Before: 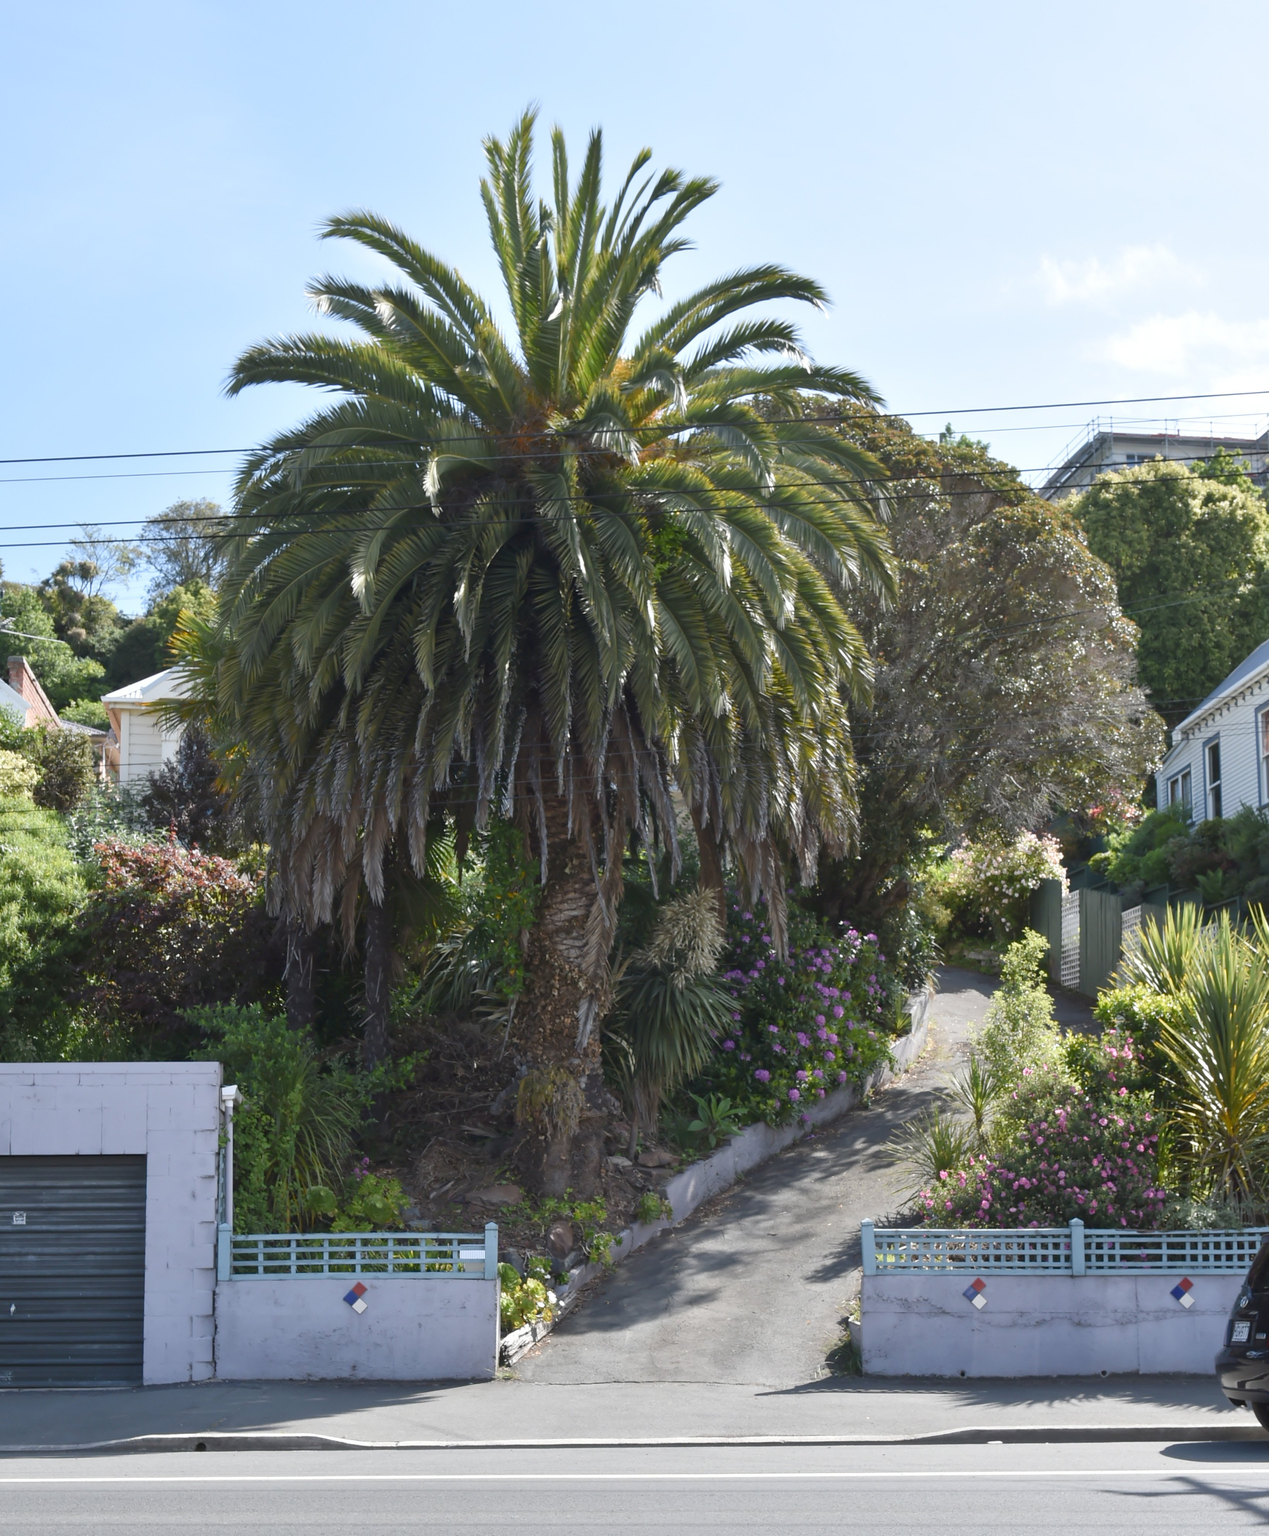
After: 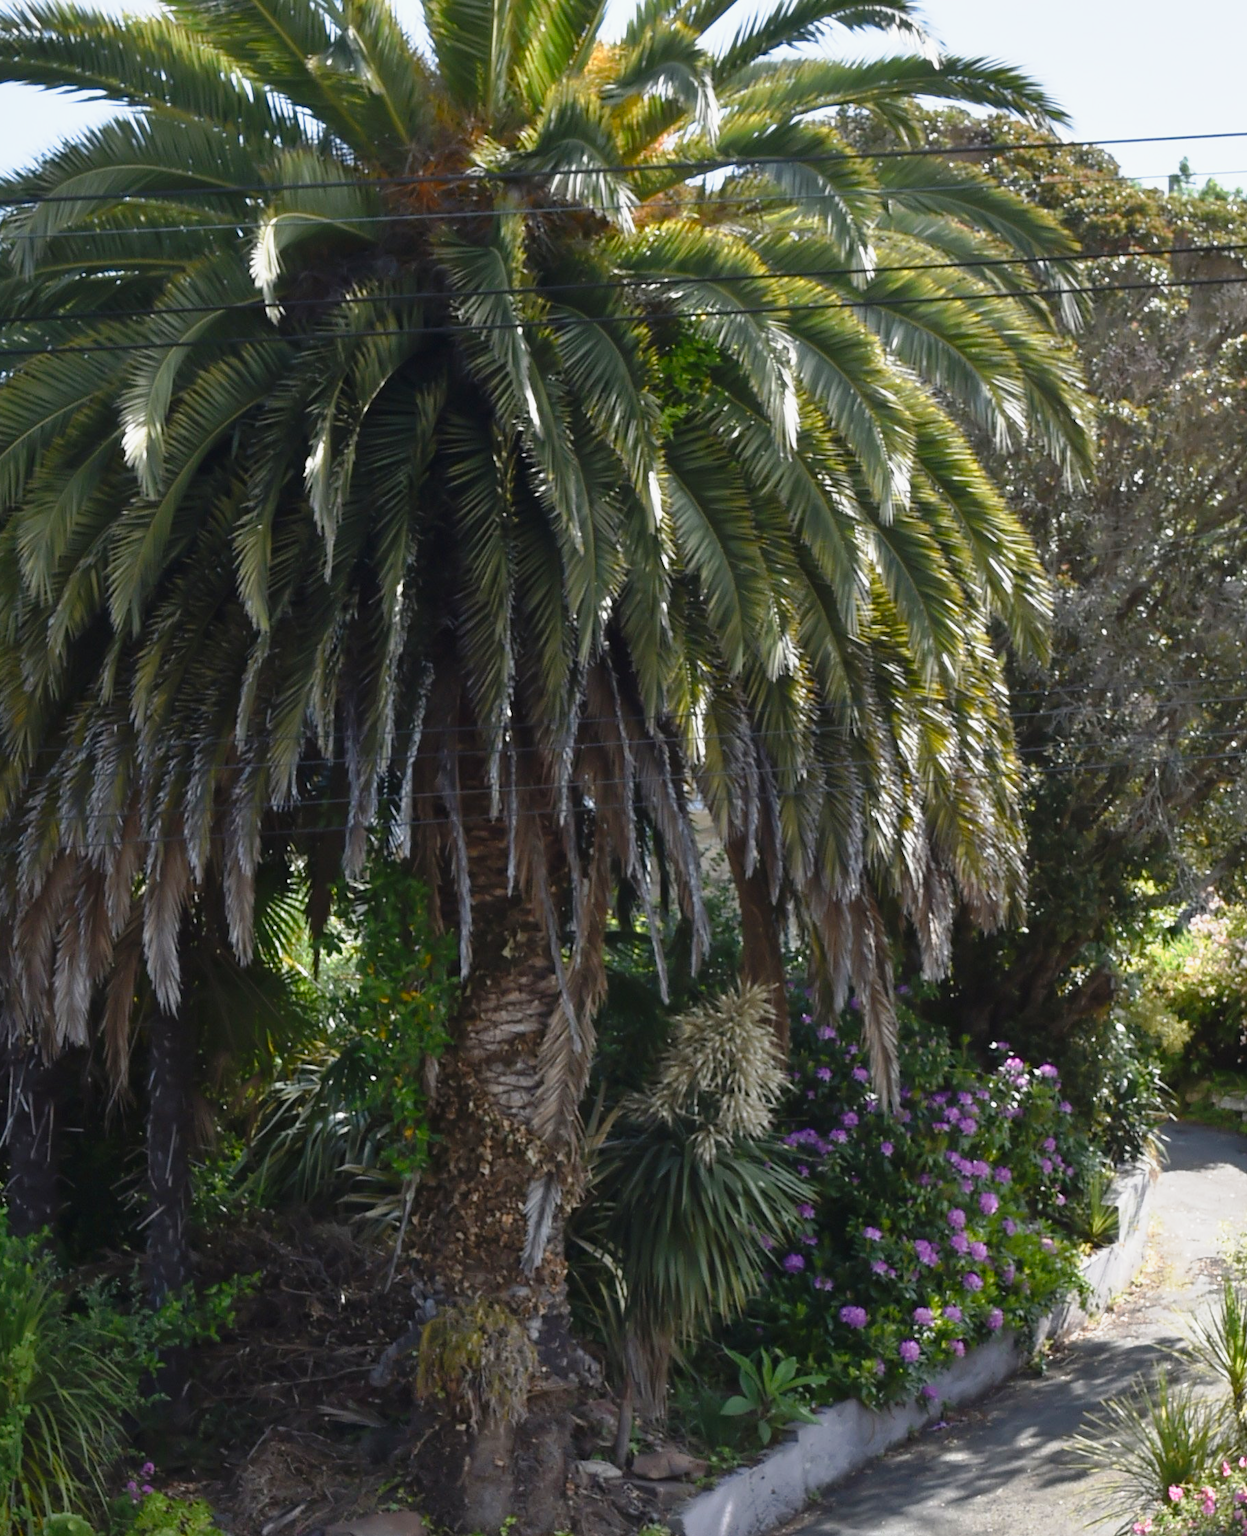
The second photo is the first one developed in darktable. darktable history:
crop and rotate: left 22.261%, top 21.797%, right 22.427%, bottom 21.938%
tone curve: curves: ch0 [(0, 0) (0.105, 0.068) (0.195, 0.162) (0.283, 0.283) (0.384, 0.404) (0.485, 0.531) (0.638, 0.681) (0.795, 0.879) (1, 0.977)]; ch1 [(0, 0) (0.161, 0.092) (0.35, 0.33) (0.379, 0.401) (0.456, 0.469) (0.498, 0.503) (0.531, 0.537) (0.596, 0.621) (0.635, 0.671) (1, 1)]; ch2 [(0, 0) (0.371, 0.362) (0.437, 0.437) (0.483, 0.484) (0.53, 0.515) (0.56, 0.58) (0.622, 0.606) (1, 1)], preserve colors none
contrast brightness saturation: contrast 0.077, saturation 0.017
